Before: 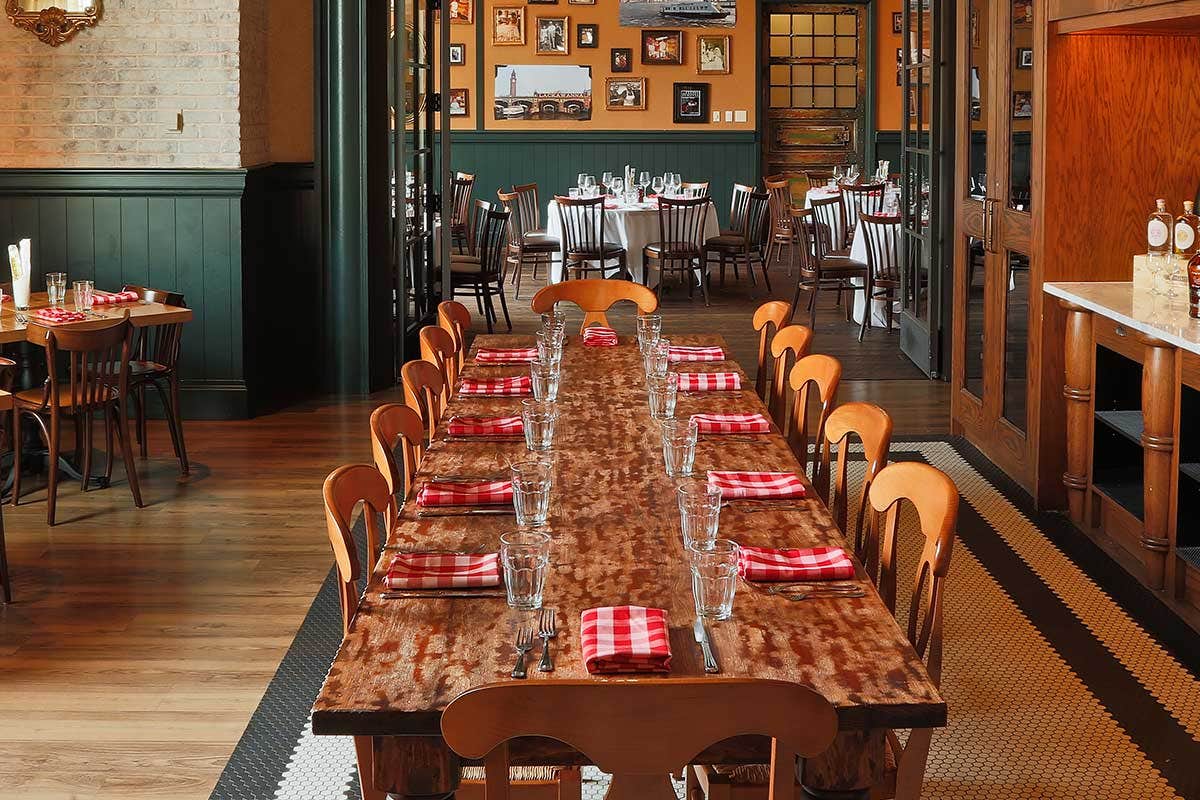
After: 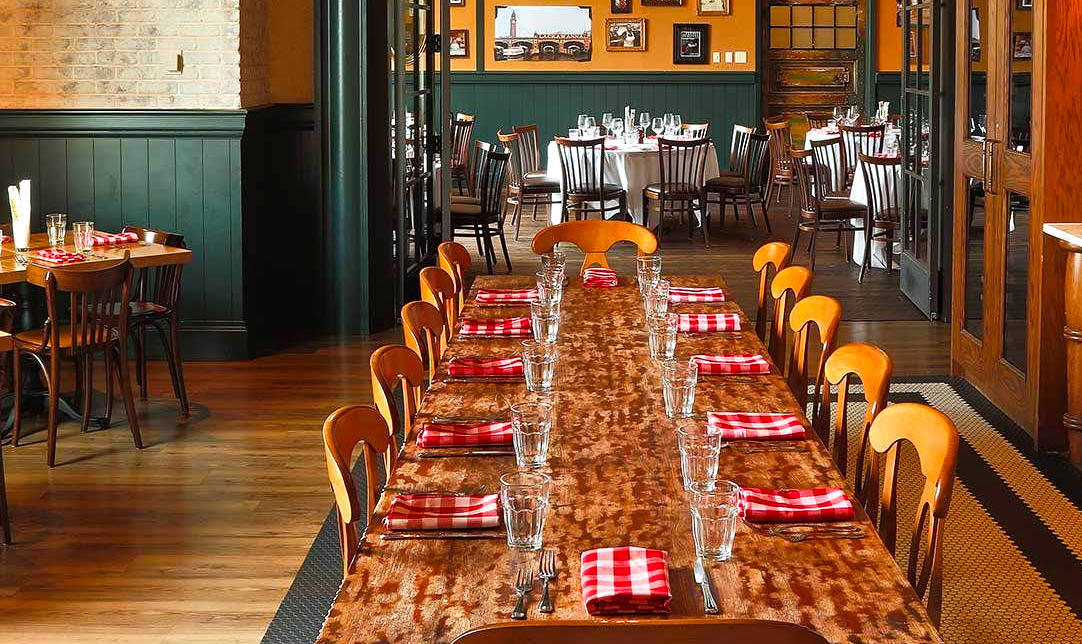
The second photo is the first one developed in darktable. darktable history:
crop: top 7.5%, right 9.786%, bottom 11.984%
color balance rgb: highlights gain › luminance 17.351%, perceptual saturation grading › global saturation 19.792%, perceptual brilliance grading › highlights 7.687%, perceptual brilliance grading › mid-tones 4.188%, perceptual brilliance grading › shadows 2.138%
